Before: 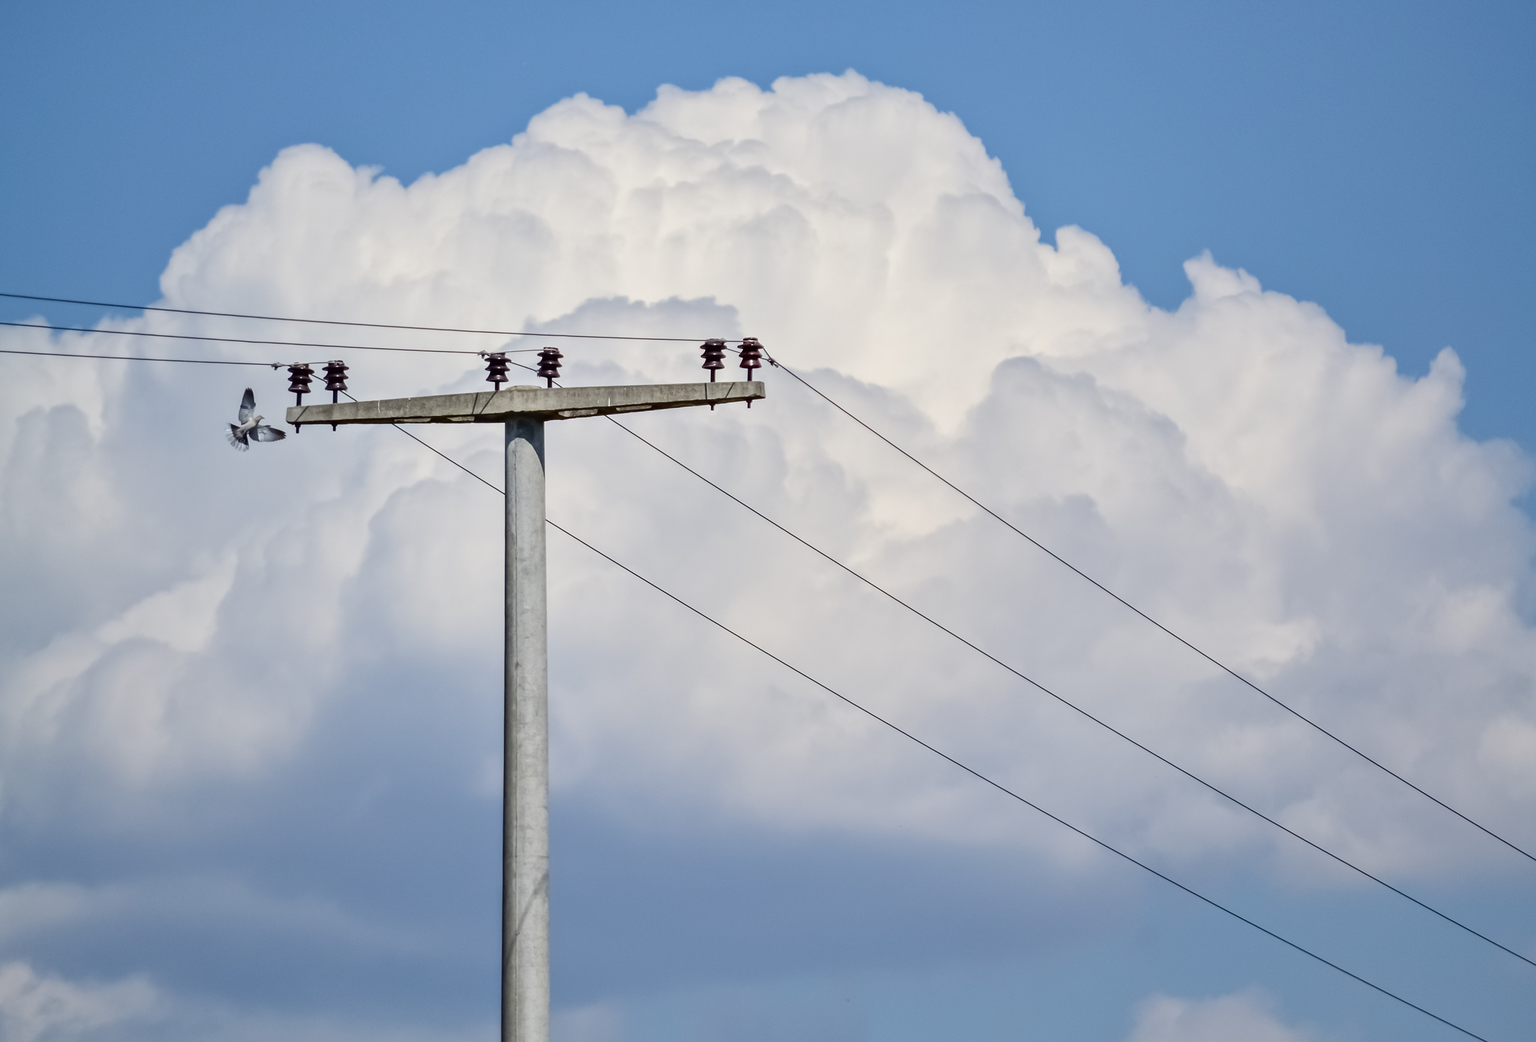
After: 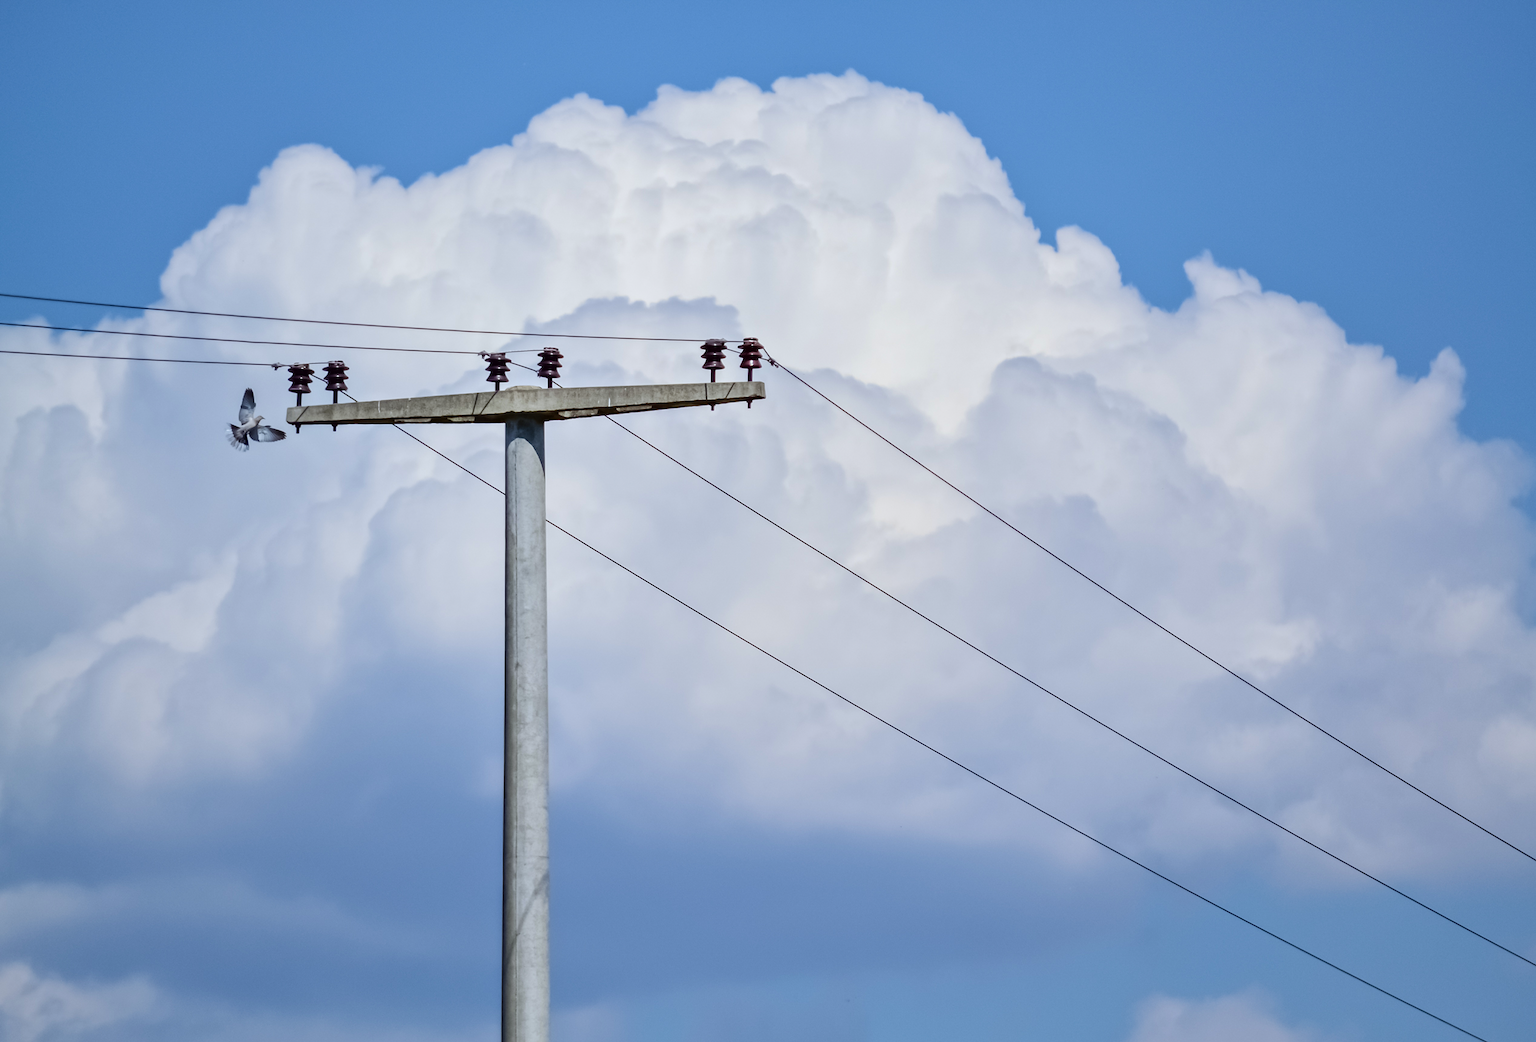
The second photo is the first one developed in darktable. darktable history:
velvia: on, module defaults
white balance: red 0.967, blue 1.049
